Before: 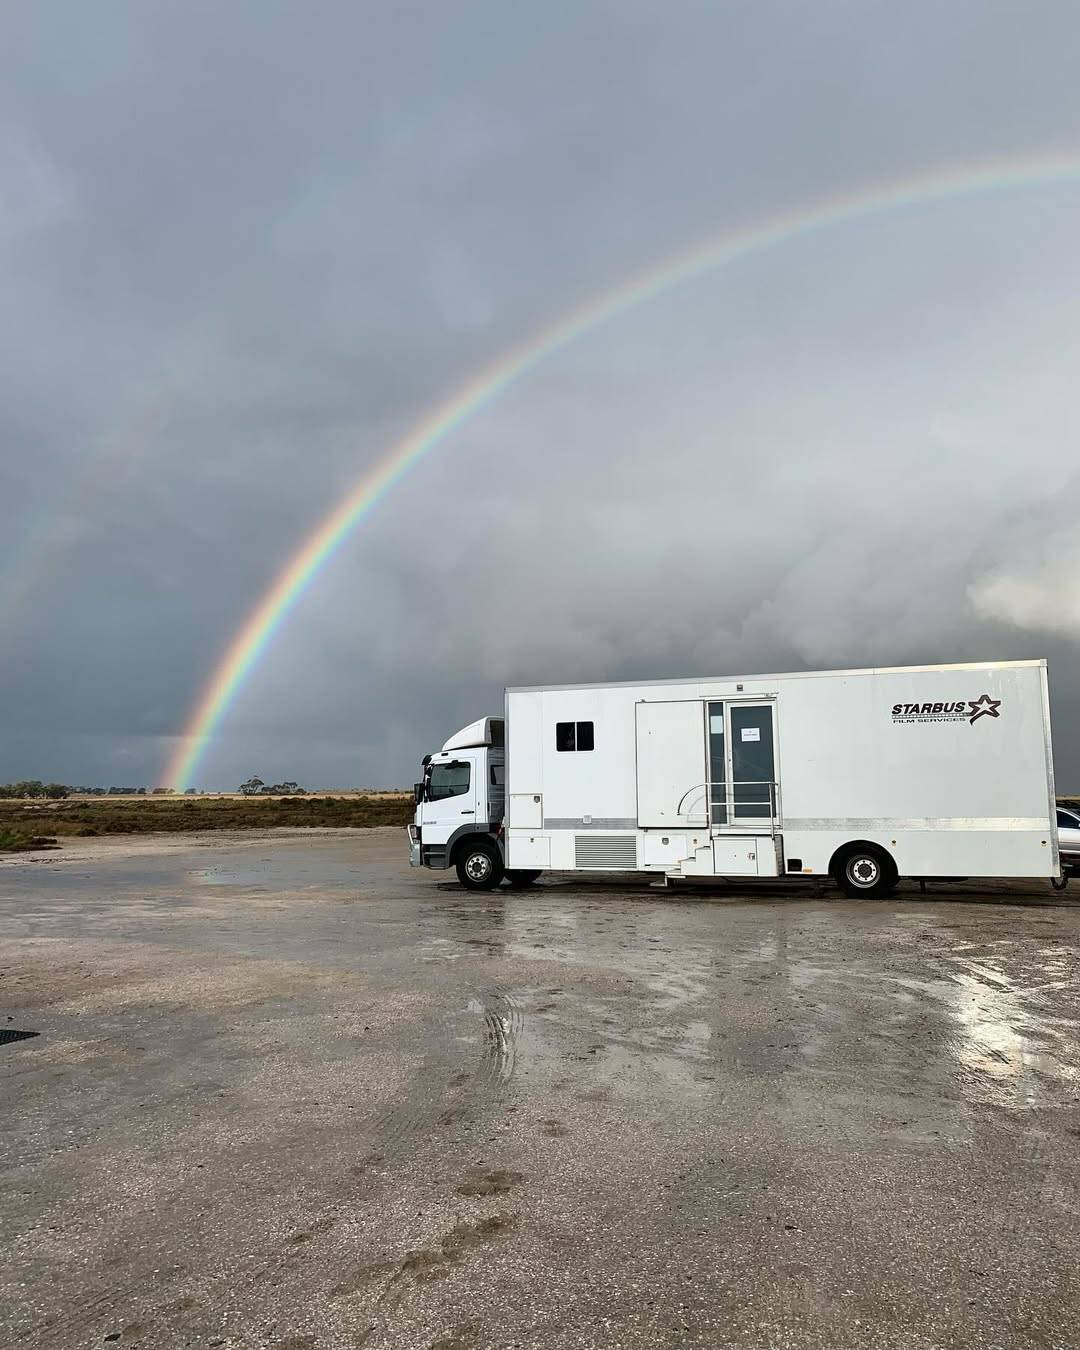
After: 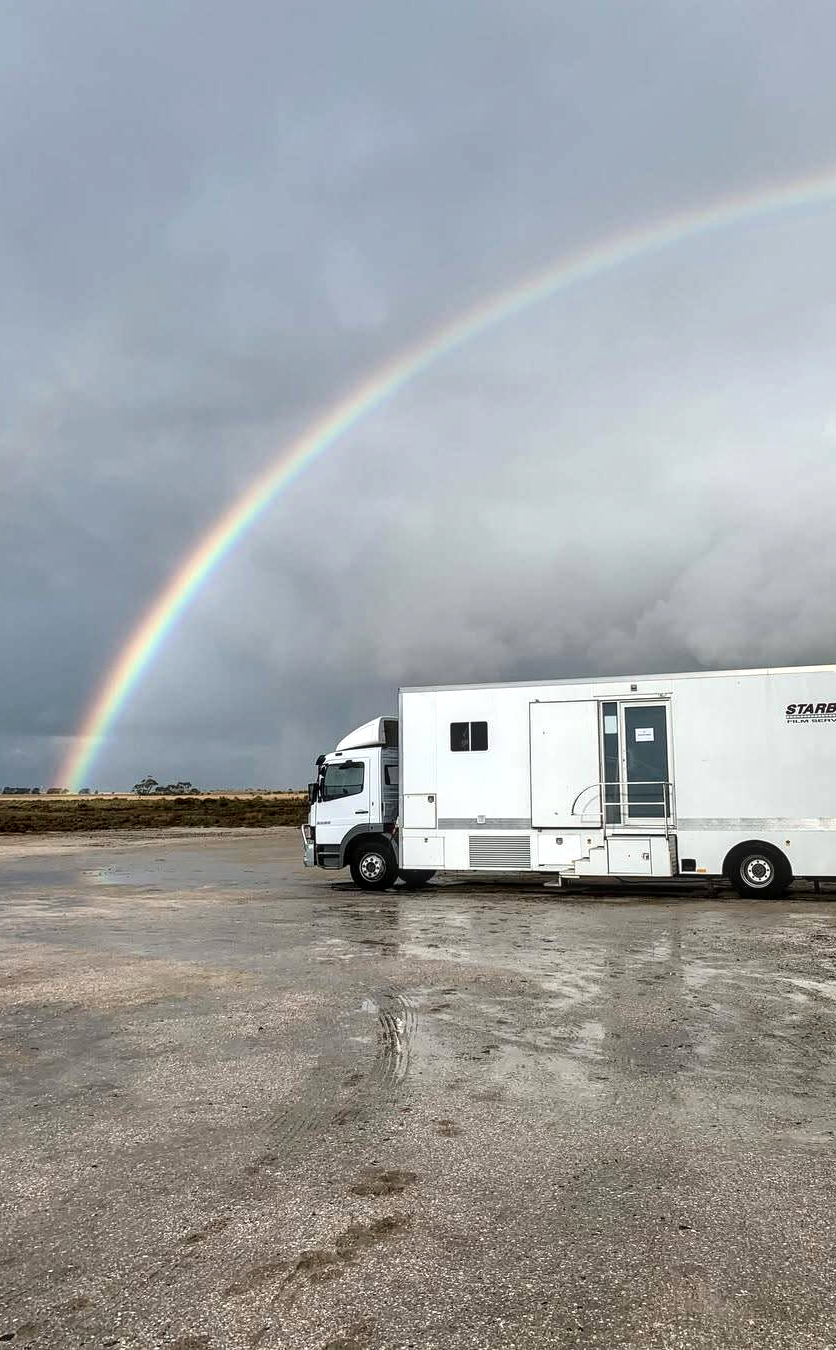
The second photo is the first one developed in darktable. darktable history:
exposure: exposure 0.236 EV, compensate highlight preservation false
local contrast: detail 130%
crop: left 9.88%, right 12.664%
